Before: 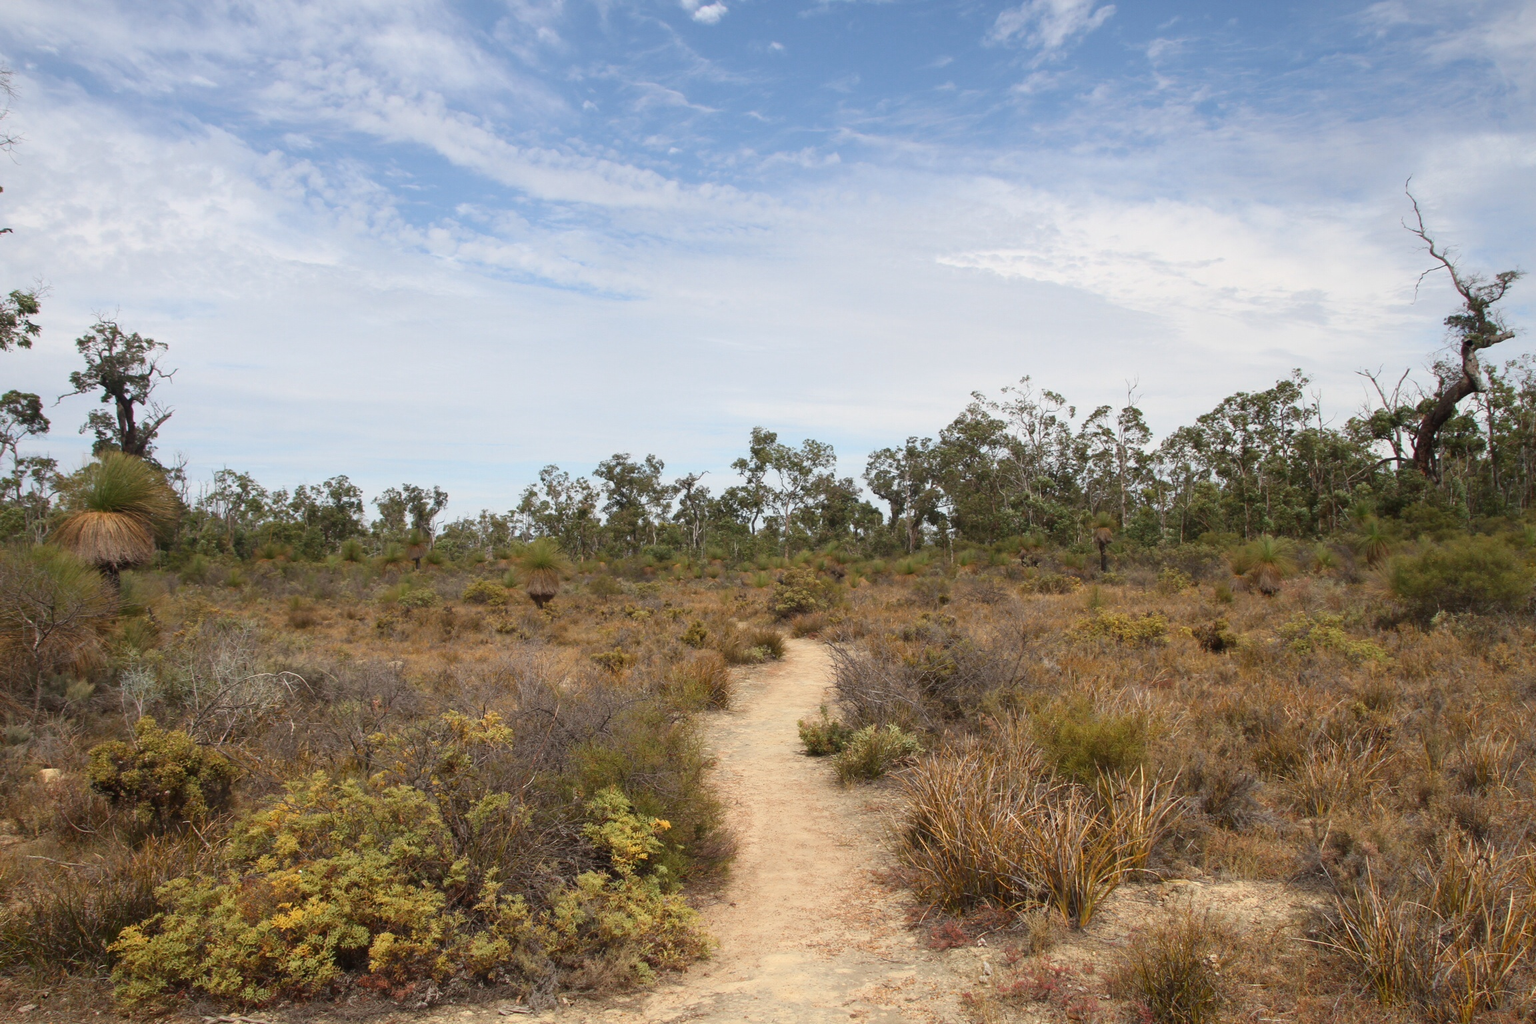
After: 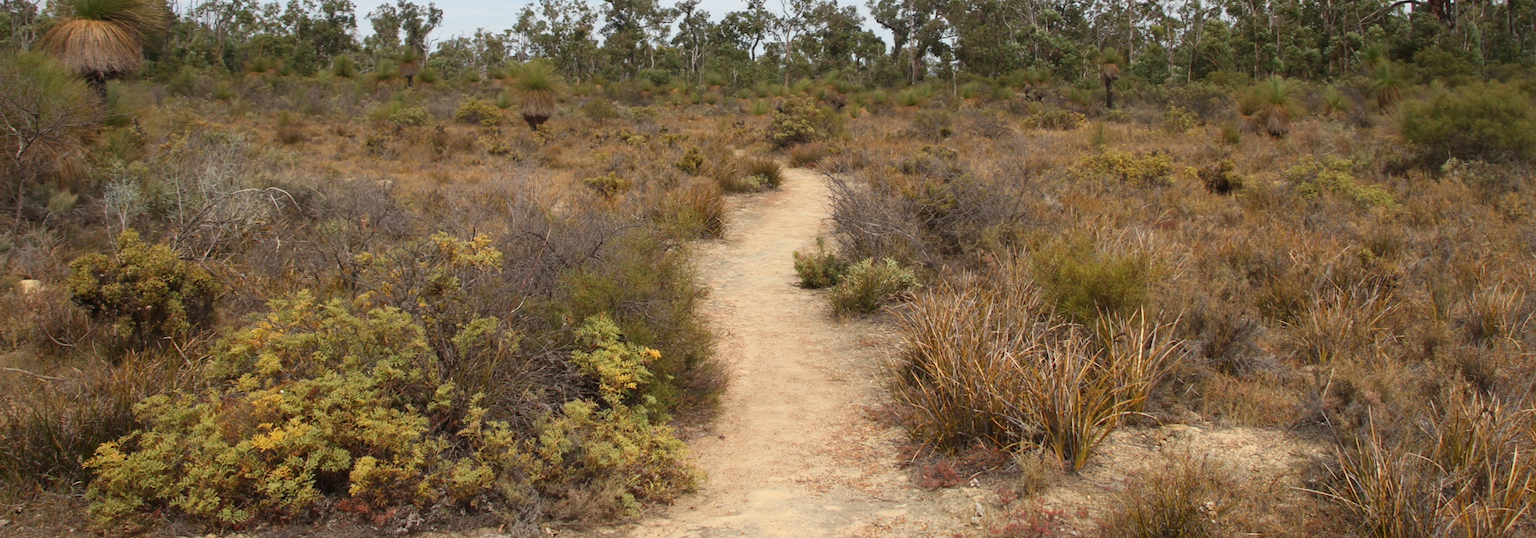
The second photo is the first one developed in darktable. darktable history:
rotate and perspective: rotation 1.57°, crop left 0.018, crop right 0.982, crop top 0.039, crop bottom 0.961
crop and rotate: top 46.237%
